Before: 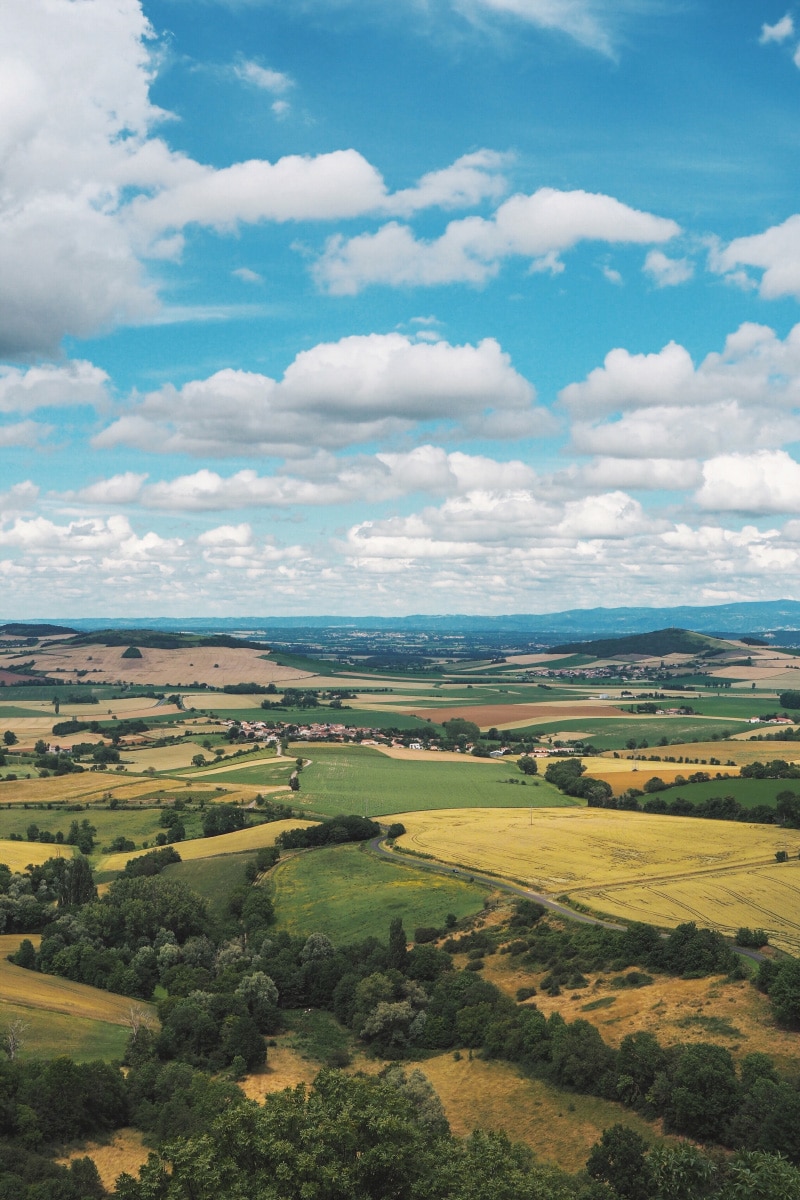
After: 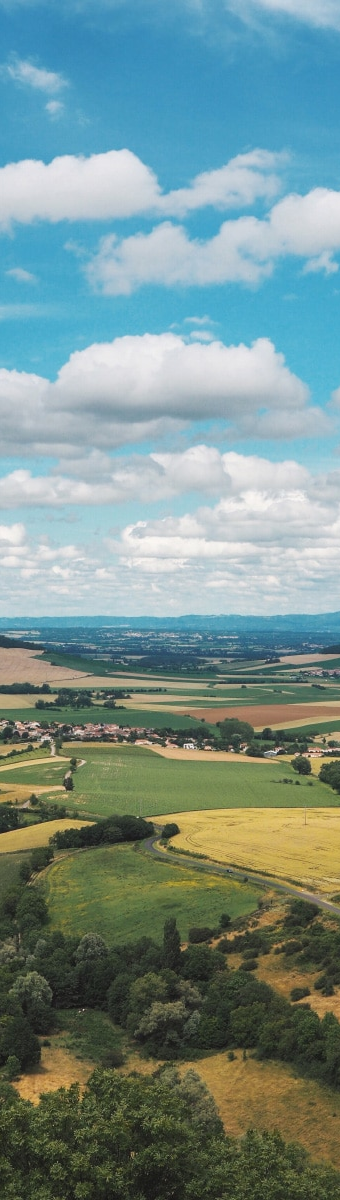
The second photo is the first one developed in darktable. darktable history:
crop: left 28.261%, right 29.128%
